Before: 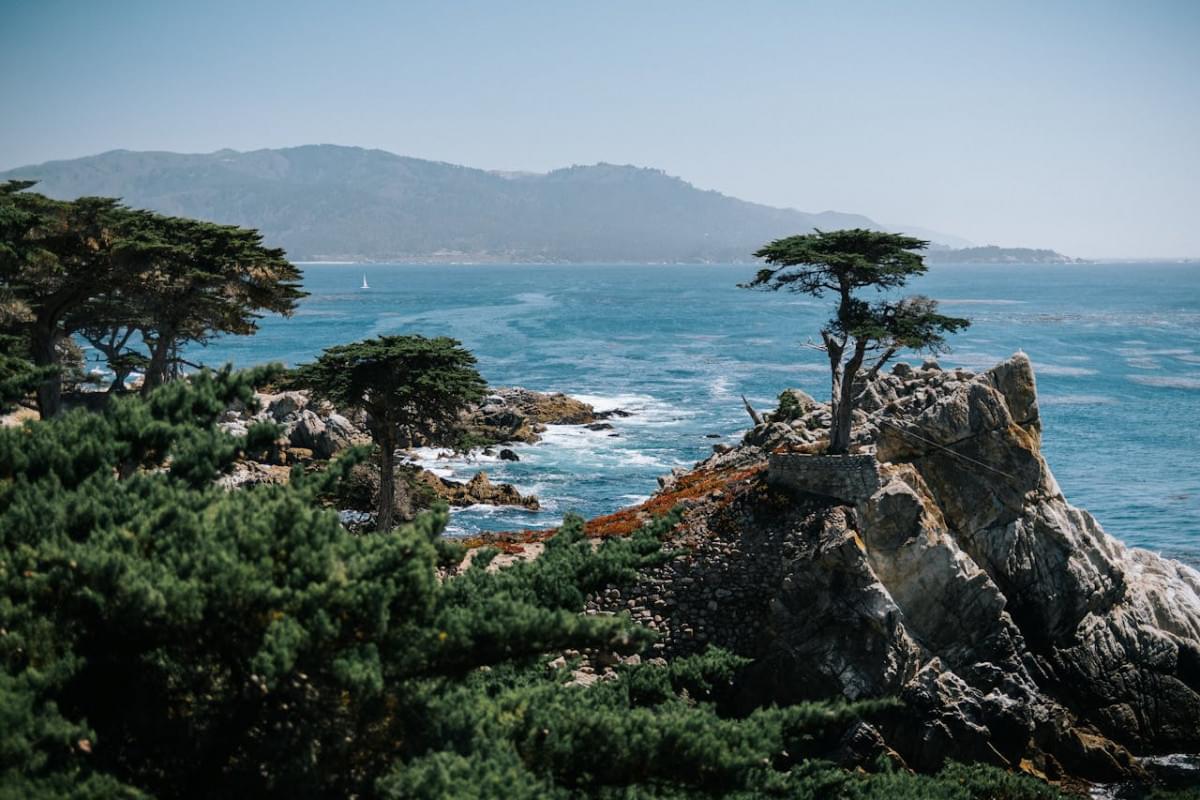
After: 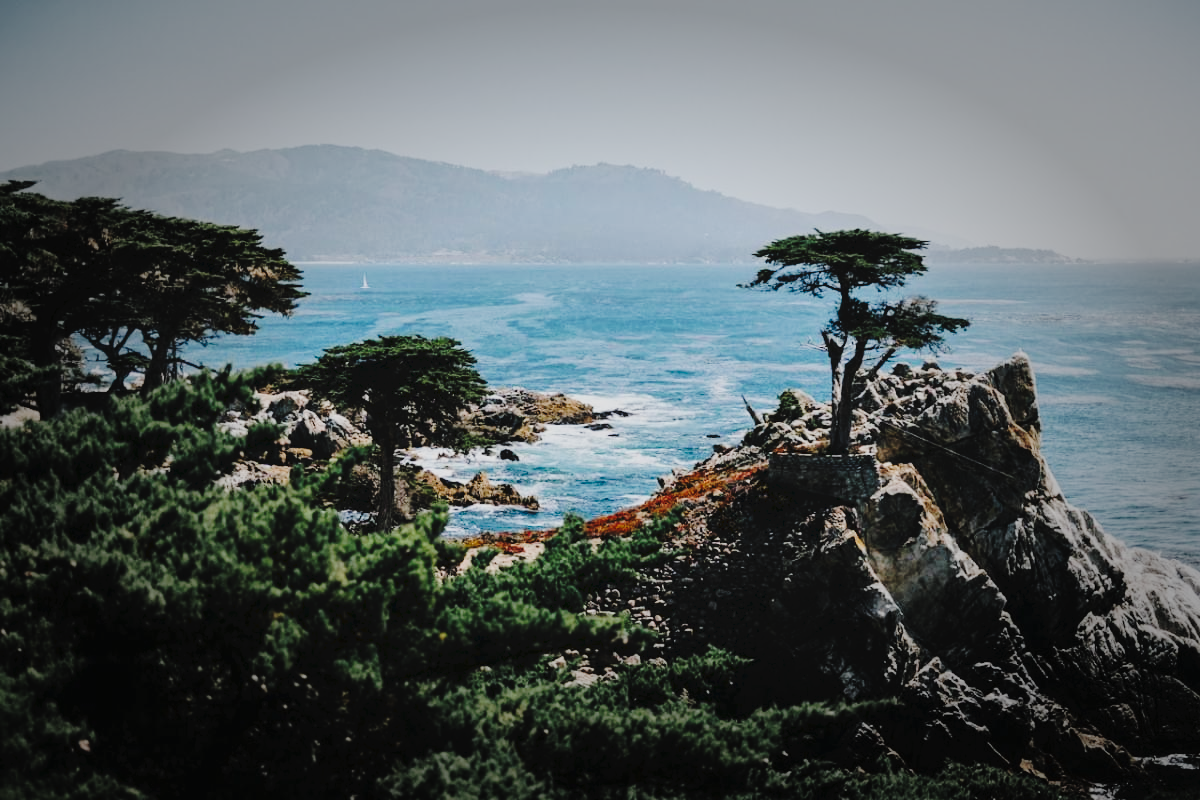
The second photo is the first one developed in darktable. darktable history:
tone curve: curves: ch0 [(0, 0) (0.003, 0.049) (0.011, 0.052) (0.025, 0.057) (0.044, 0.069) (0.069, 0.076) (0.1, 0.09) (0.136, 0.111) (0.177, 0.15) (0.224, 0.197) (0.277, 0.267) (0.335, 0.366) (0.399, 0.477) (0.468, 0.561) (0.543, 0.651) (0.623, 0.733) (0.709, 0.804) (0.801, 0.869) (0.898, 0.924) (1, 1)], preserve colors none
vignetting: fall-off start 48.41%, automatic ratio true, width/height ratio 1.29, unbound false
filmic rgb: black relative exposure -7.65 EV, white relative exposure 4.56 EV, hardness 3.61
